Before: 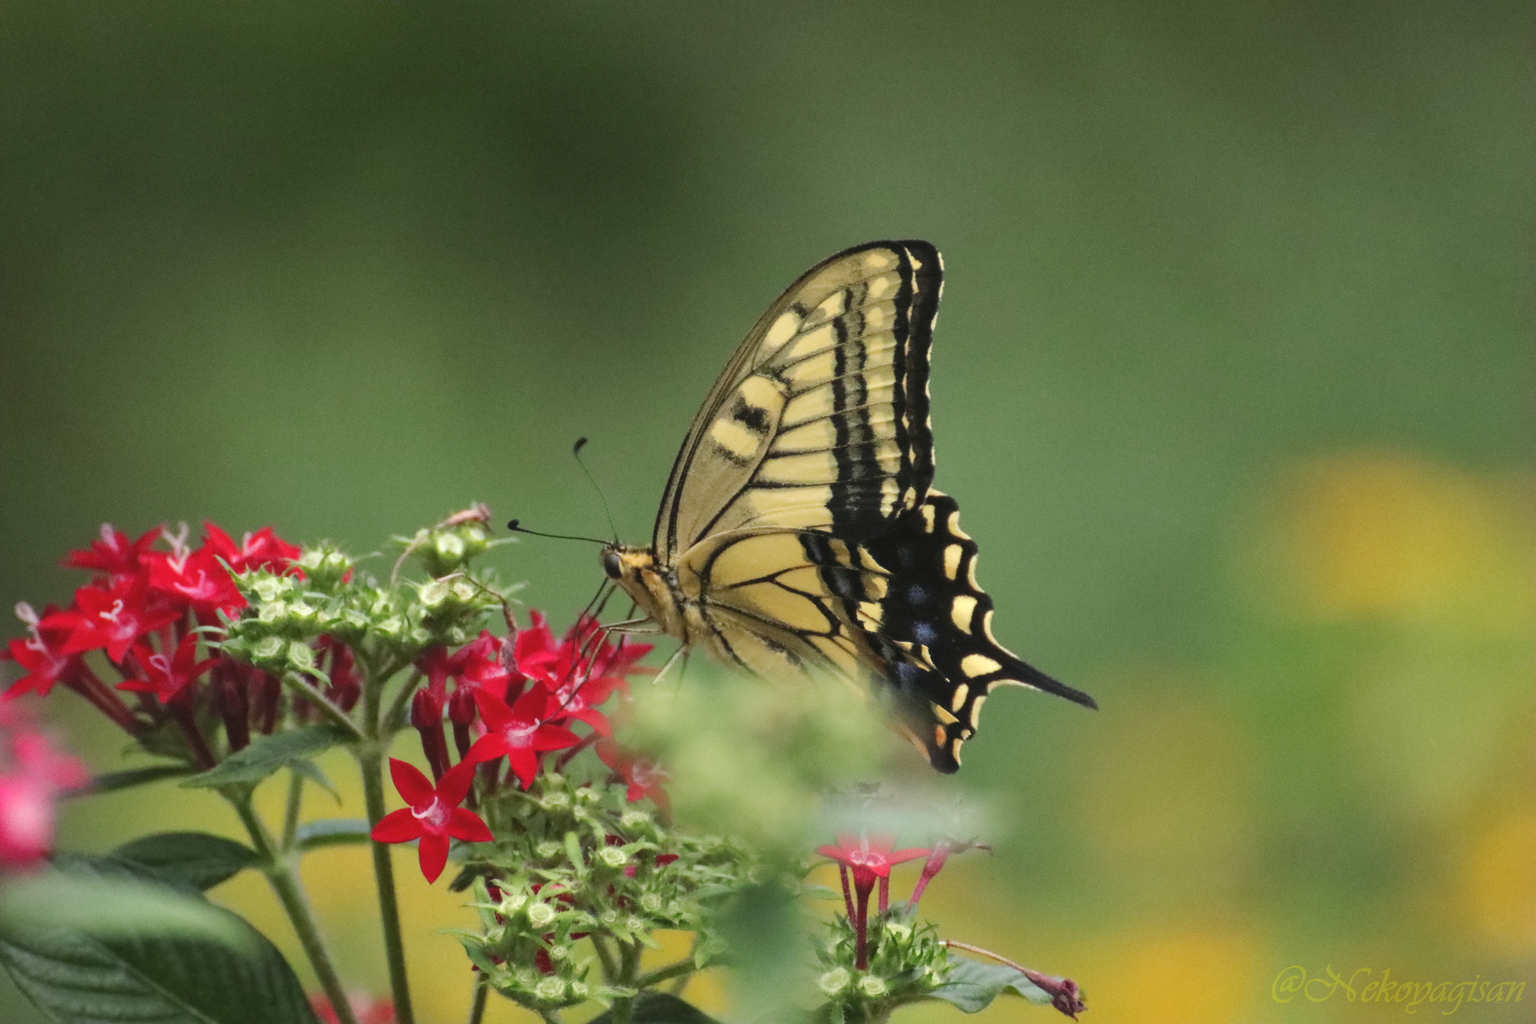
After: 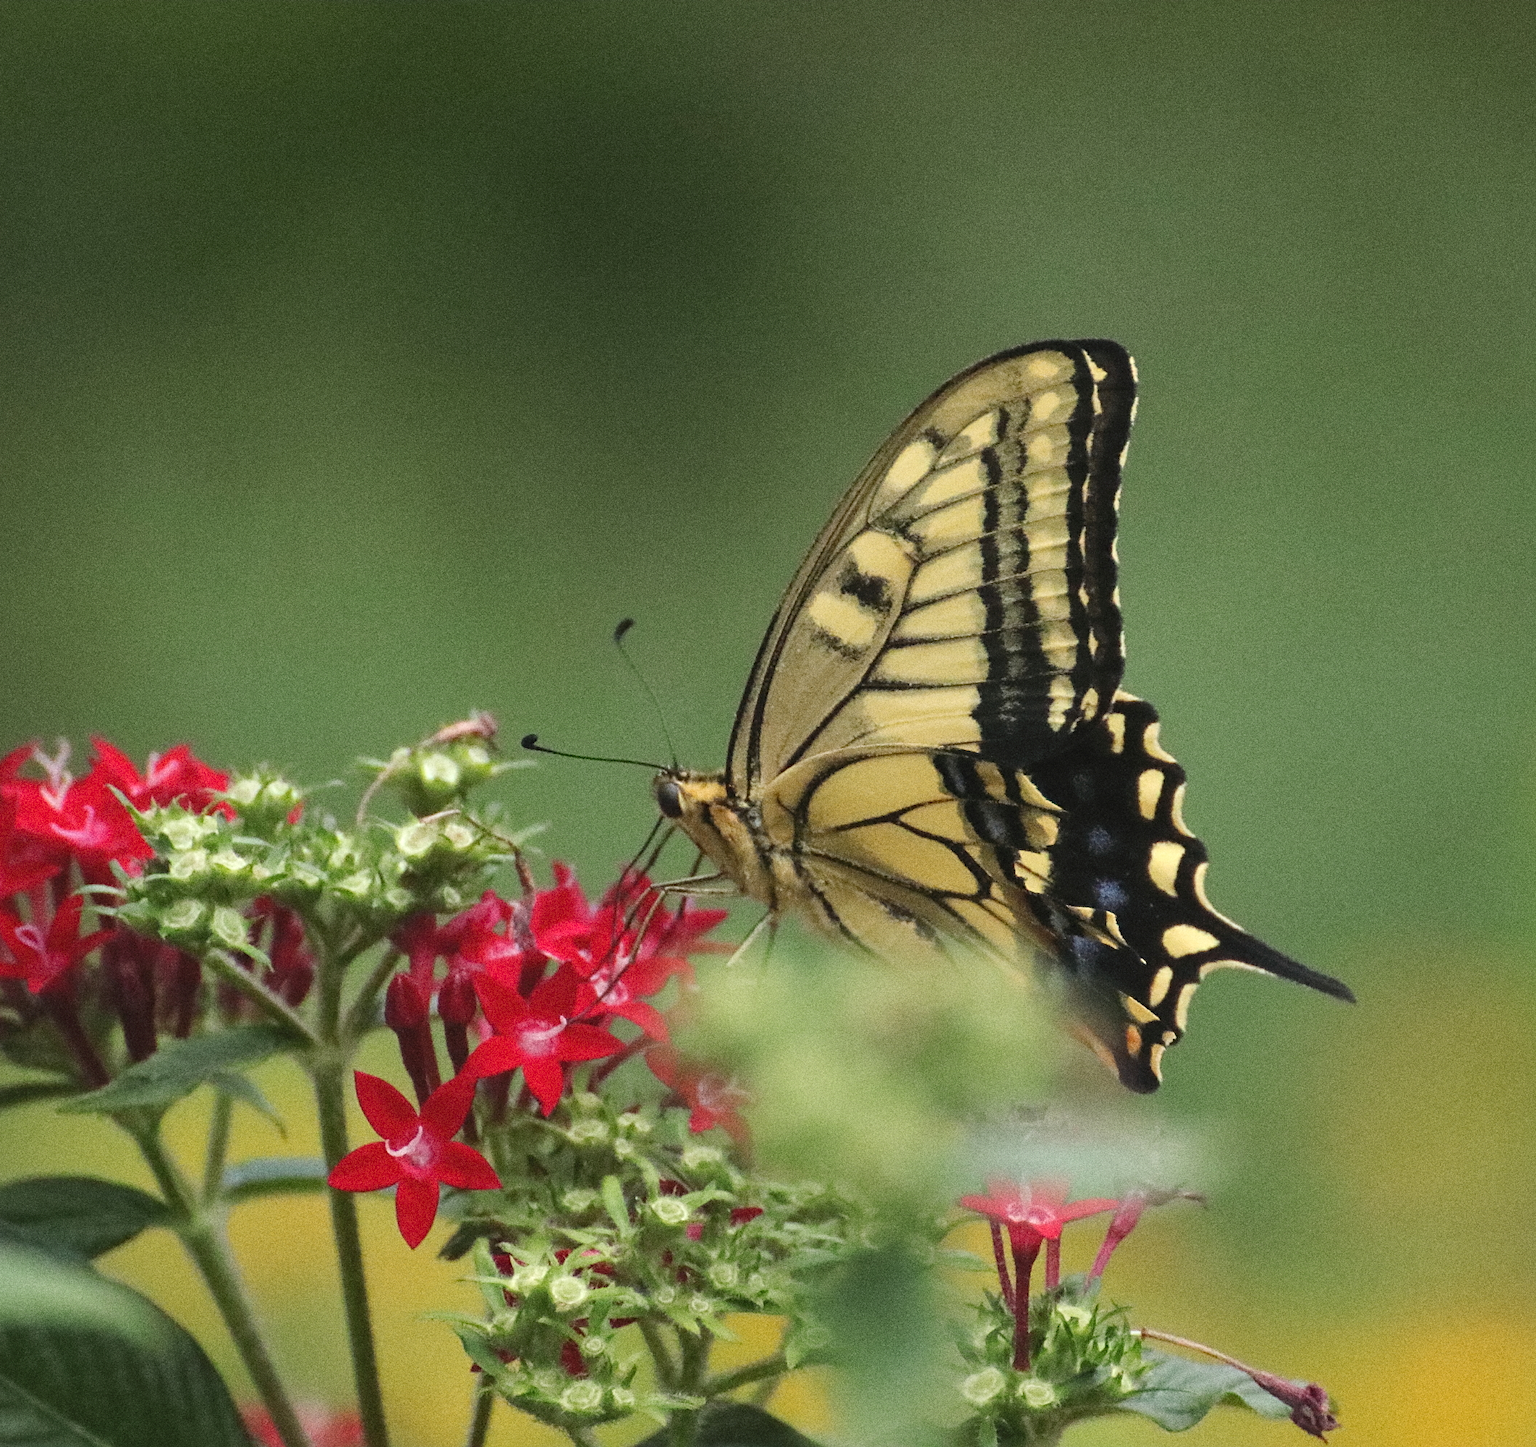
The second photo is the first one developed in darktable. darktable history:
sharpen: amount 0.575
crop and rotate: left 9.061%, right 20.142%
grain: coarseness 0.09 ISO, strength 40%
